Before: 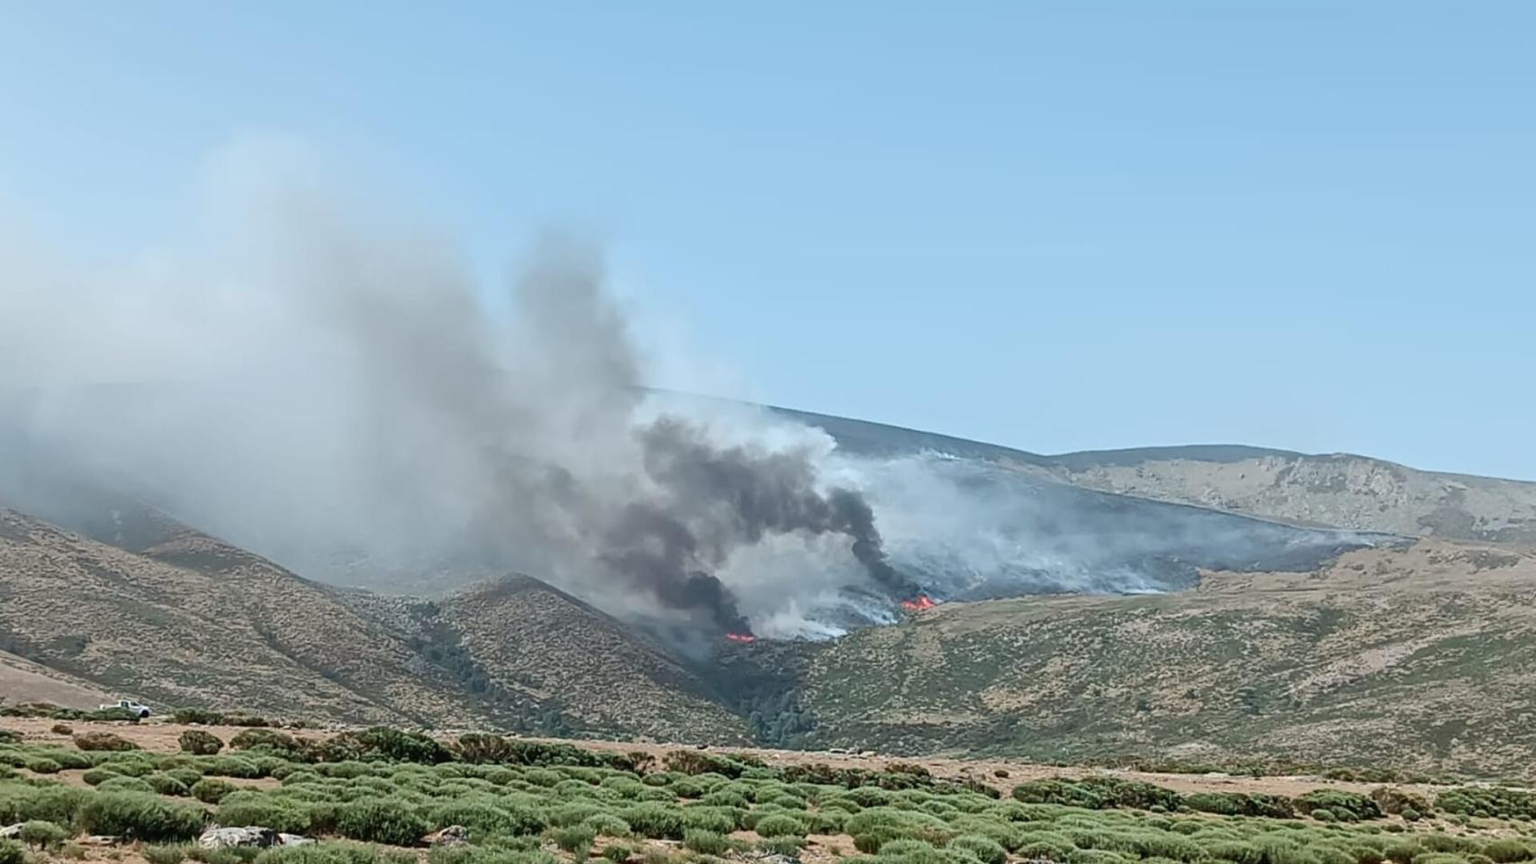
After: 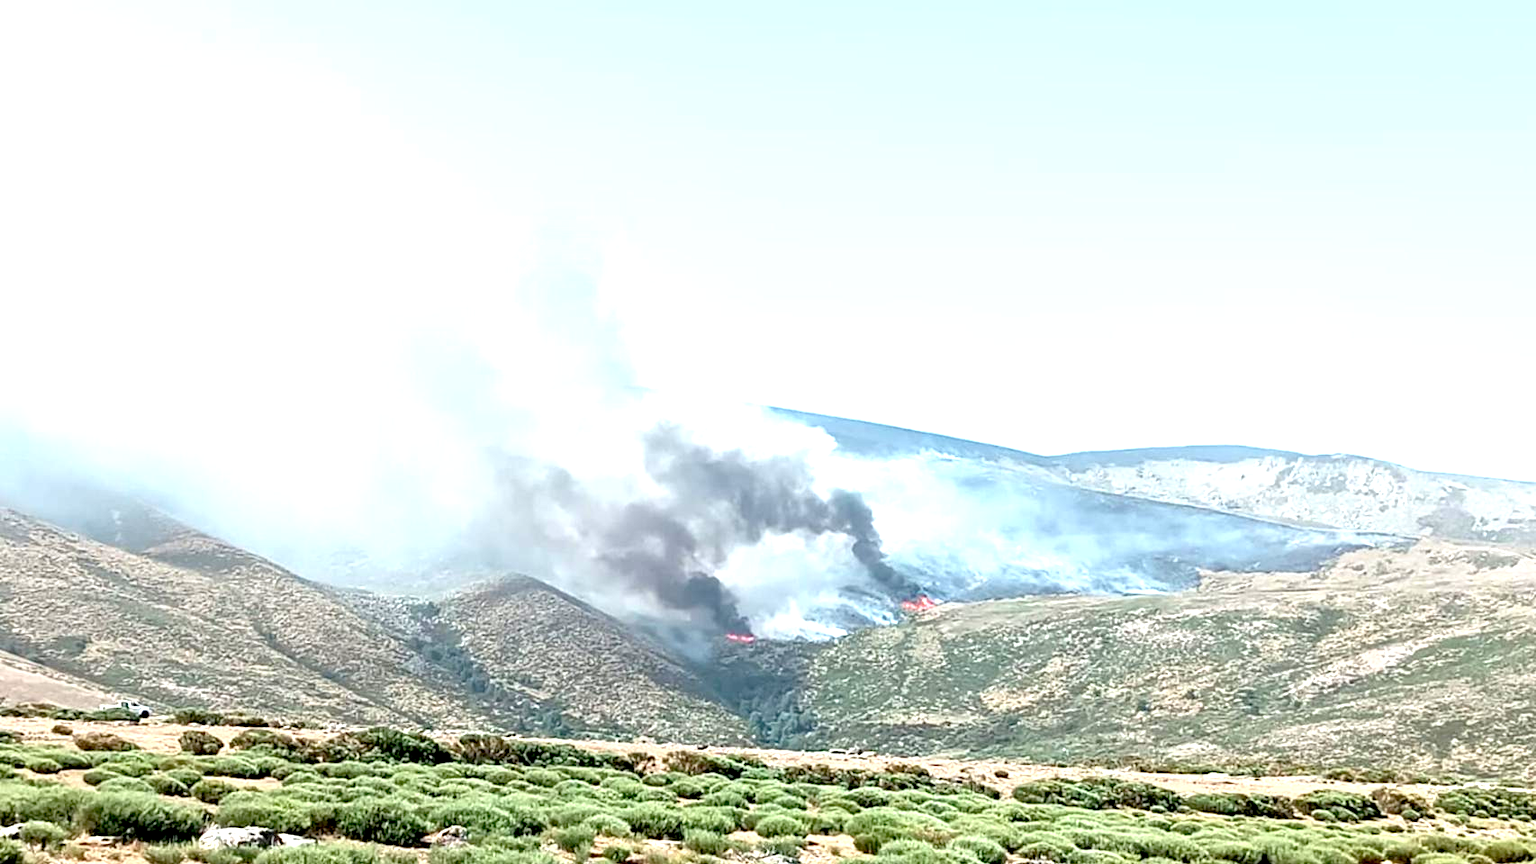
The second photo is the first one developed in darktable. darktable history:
exposure: black level correction 0.008, exposure 1.42 EV, compensate highlight preservation false
